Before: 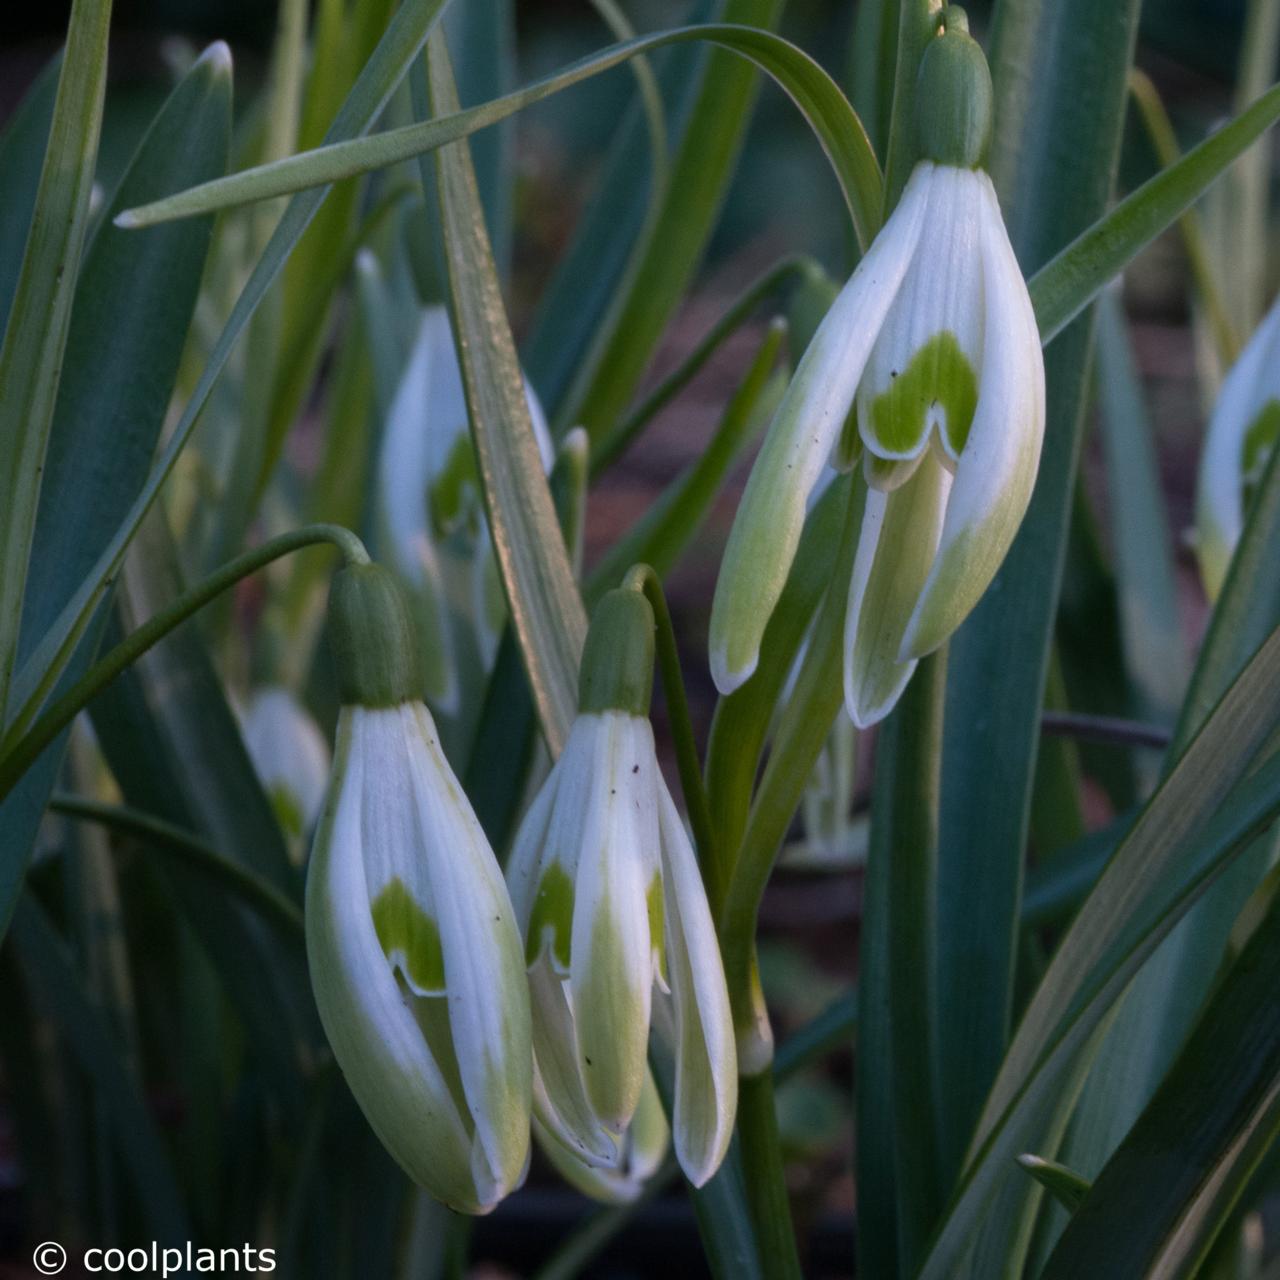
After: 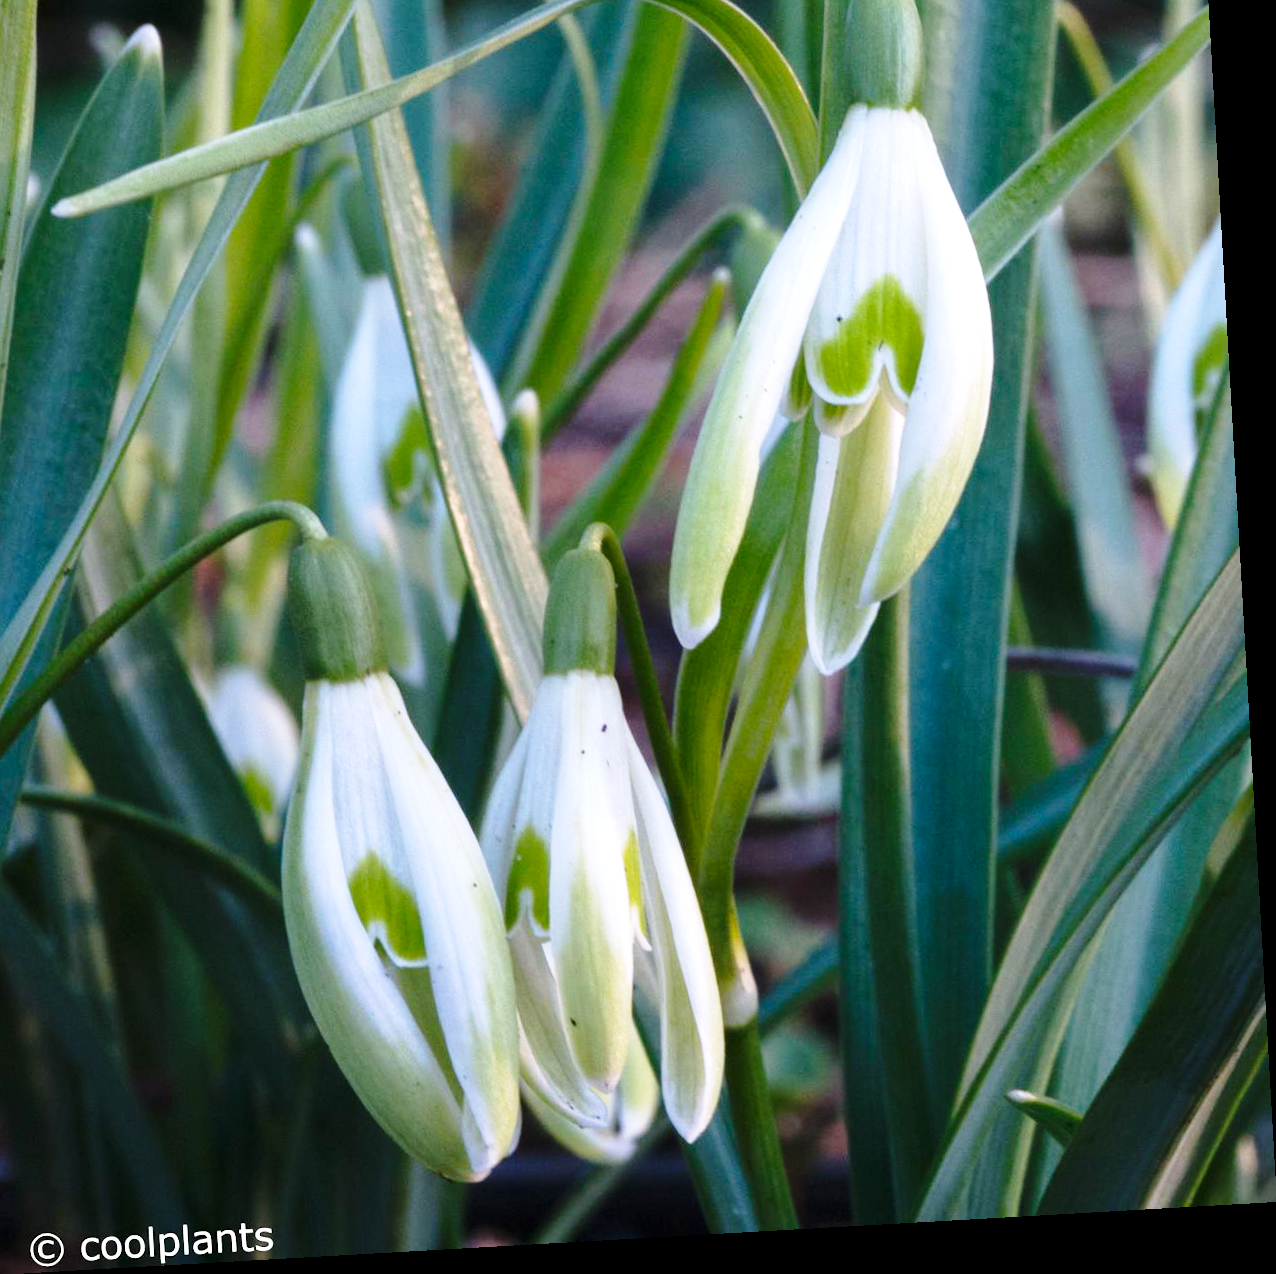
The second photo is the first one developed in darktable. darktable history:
base curve: curves: ch0 [(0, 0) (0.028, 0.03) (0.121, 0.232) (0.46, 0.748) (0.859, 0.968) (1, 1)], preserve colors none
exposure: exposure 0.796 EV, compensate highlight preservation false
crop and rotate: angle 3.27°, left 5.542%, top 5.691%
